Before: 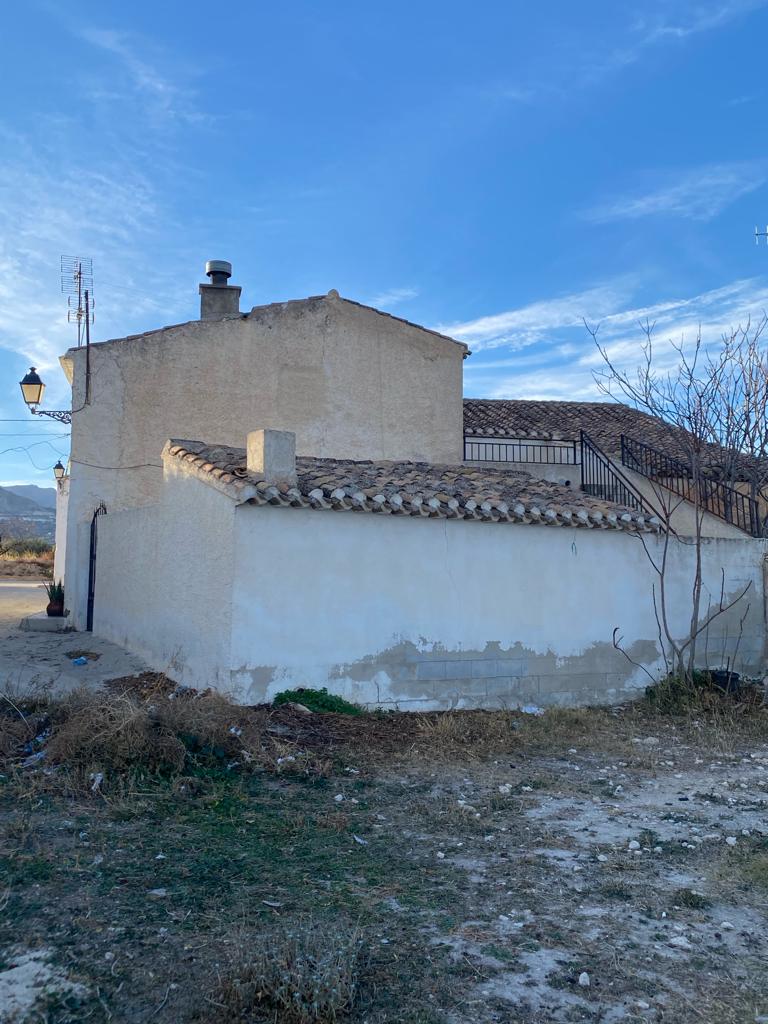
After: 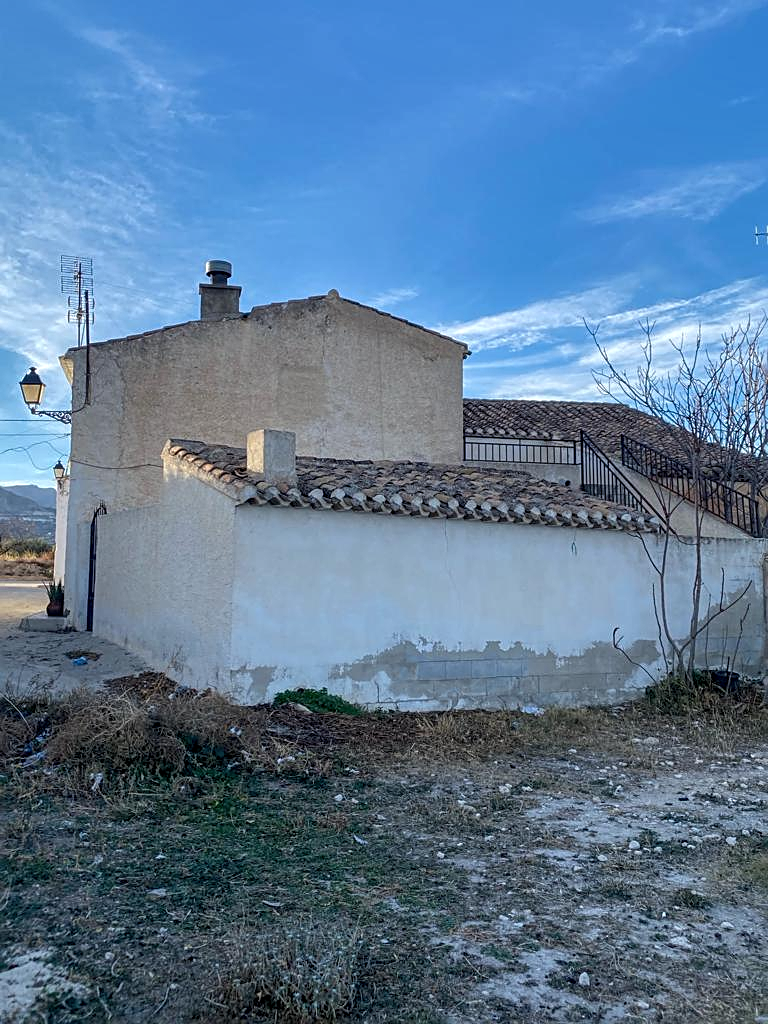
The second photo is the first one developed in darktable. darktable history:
exposure: compensate highlight preservation false
local contrast: on, module defaults
shadows and highlights: shadows 30.69, highlights -63.17, soften with gaussian
sharpen: on, module defaults
